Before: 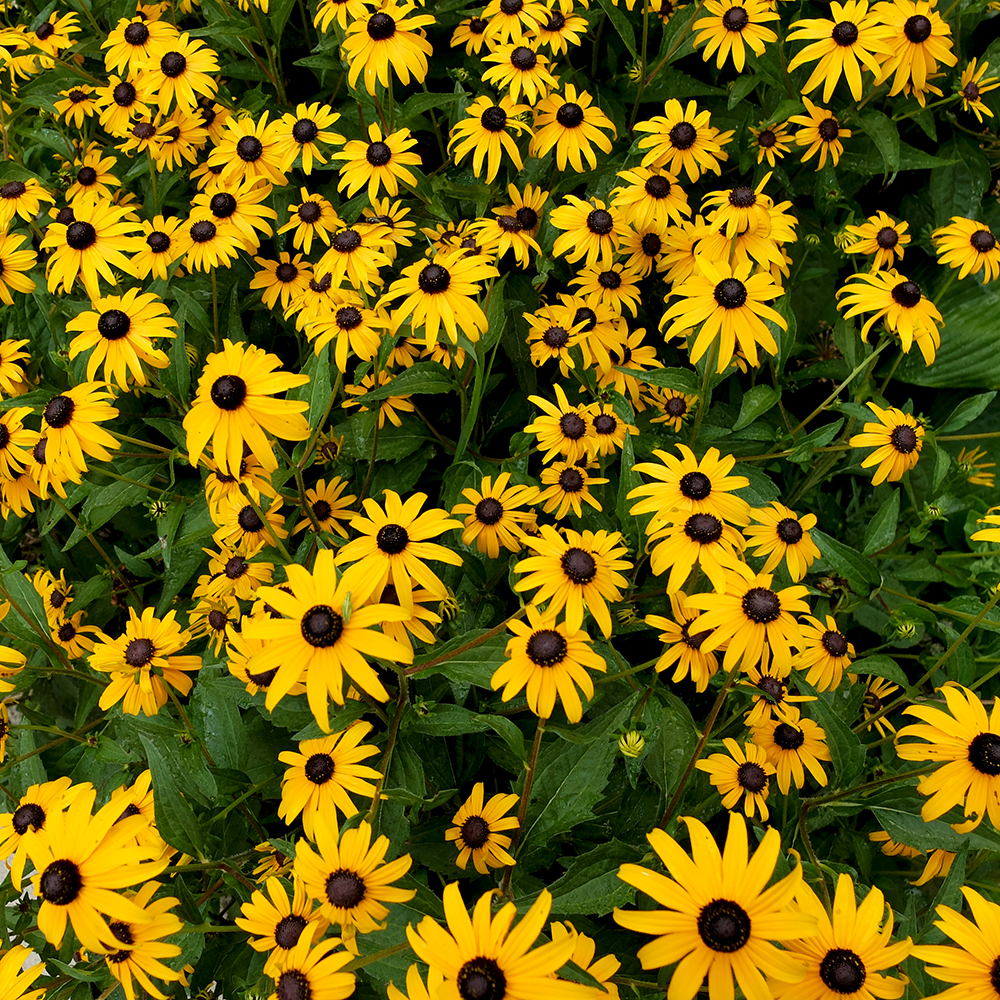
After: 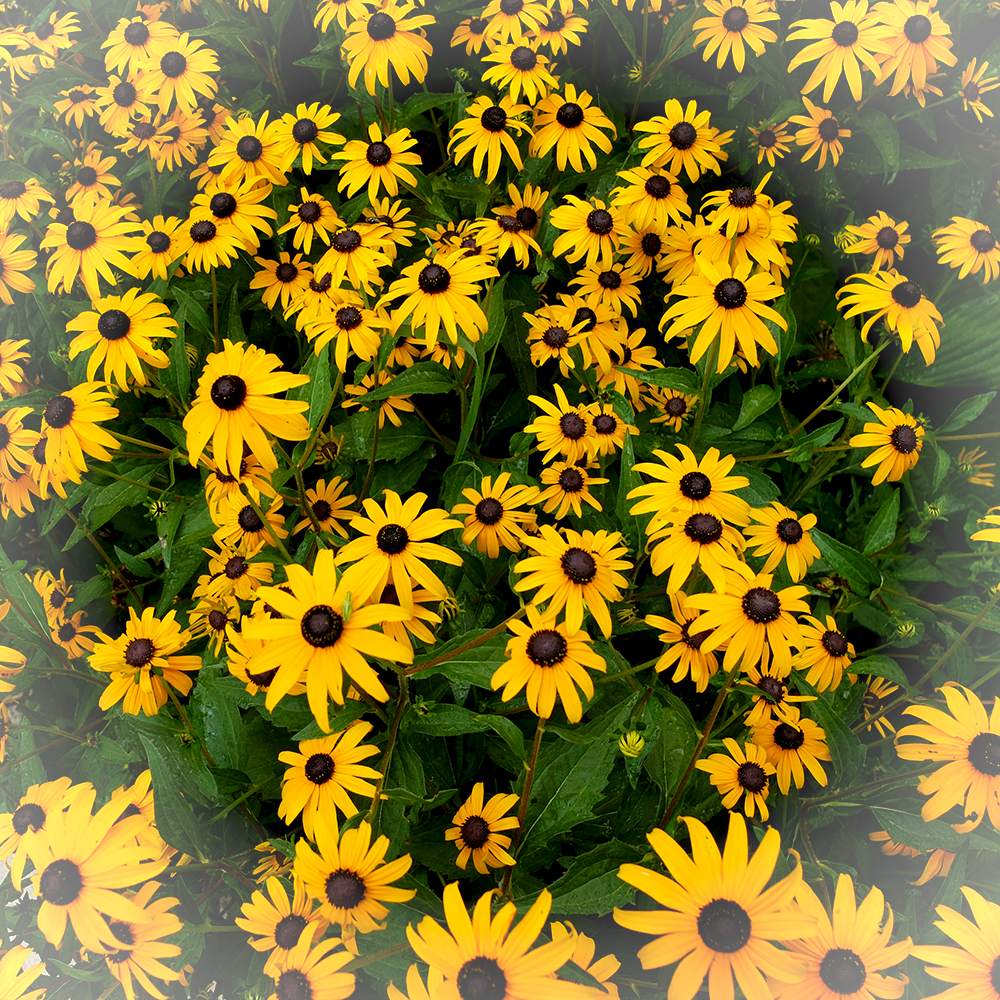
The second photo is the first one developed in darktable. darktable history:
vignetting: brightness 0.281, saturation 0.003
tone equalizer: edges refinement/feathering 500, mask exposure compensation -1.57 EV, preserve details no
contrast brightness saturation: contrast 0.042, saturation 0.153
